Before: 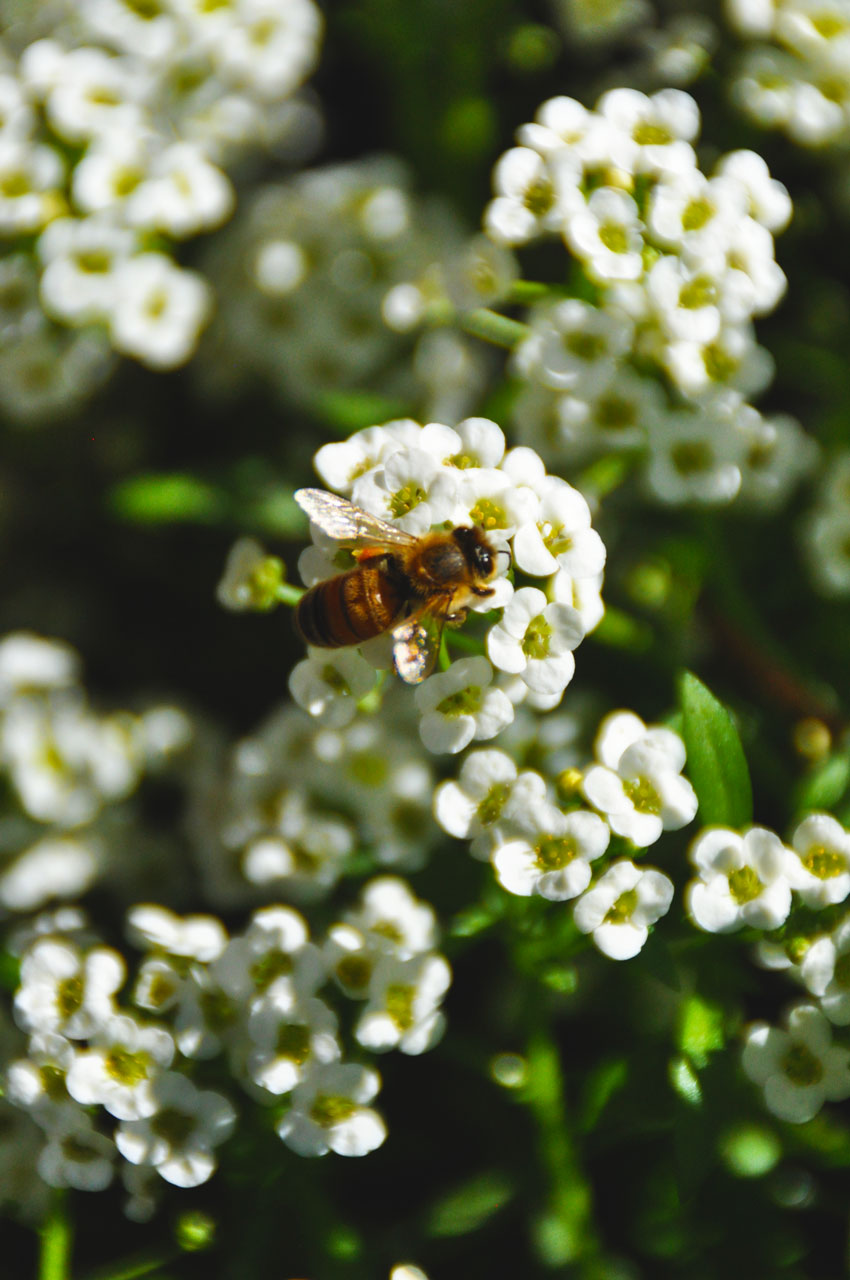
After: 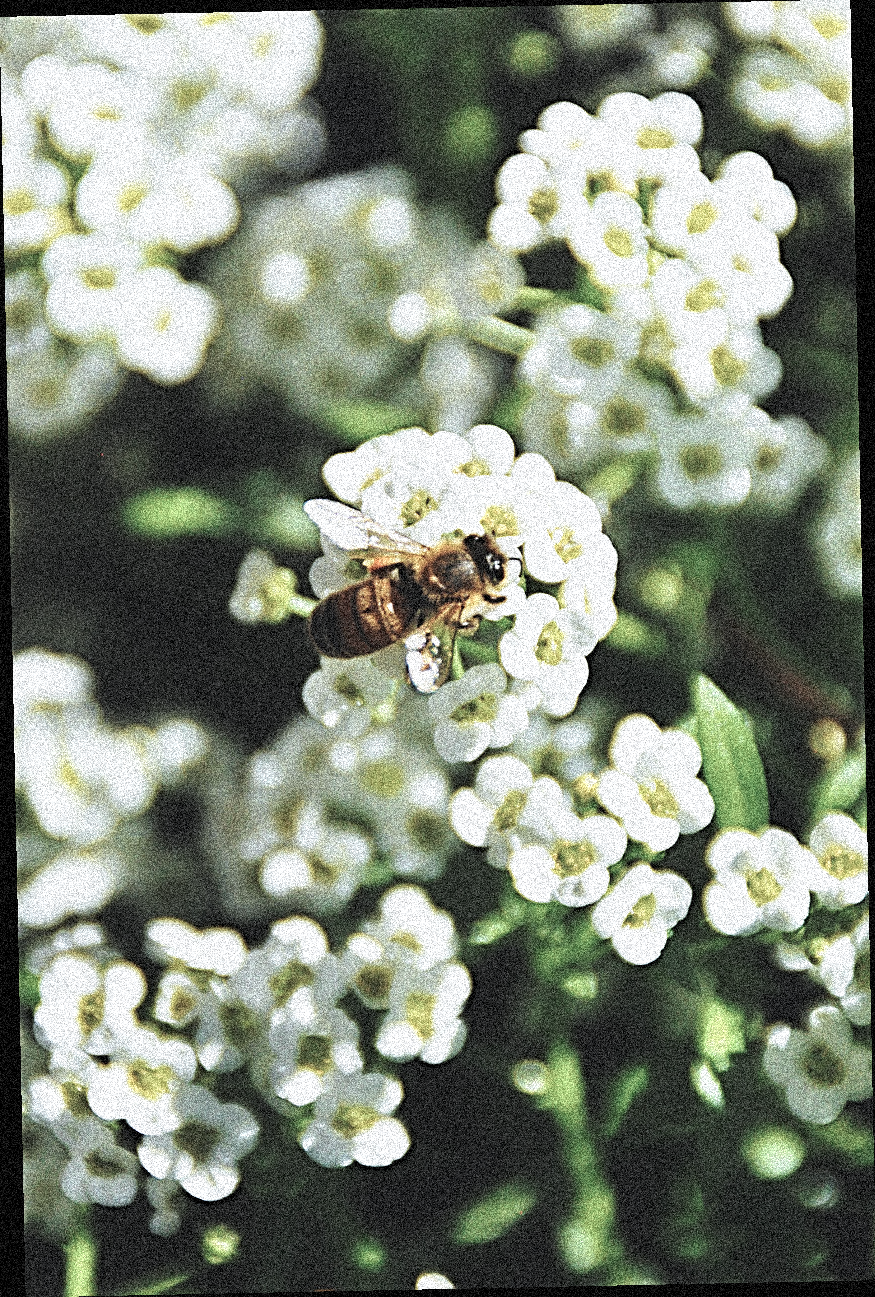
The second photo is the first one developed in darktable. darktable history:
color calibration: x 0.37, y 0.382, temperature 4313.32 K
grain: coarseness 3.75 ISO, strength 100%, mid-tones bias 0%
base curve: curves: ch0 [(0, 0) (0.028, 0.03) (0.121, 0.232) (0.46, 0.748) (0.859, 0.968) (1, 1)], preserve colors none
rotate and perspective: rotation -1.17°, automatic cropping off
sharpen: radius 3.69, amount 0.928
contrast brightness saturation: brightness 0.18, saturation -0.5
